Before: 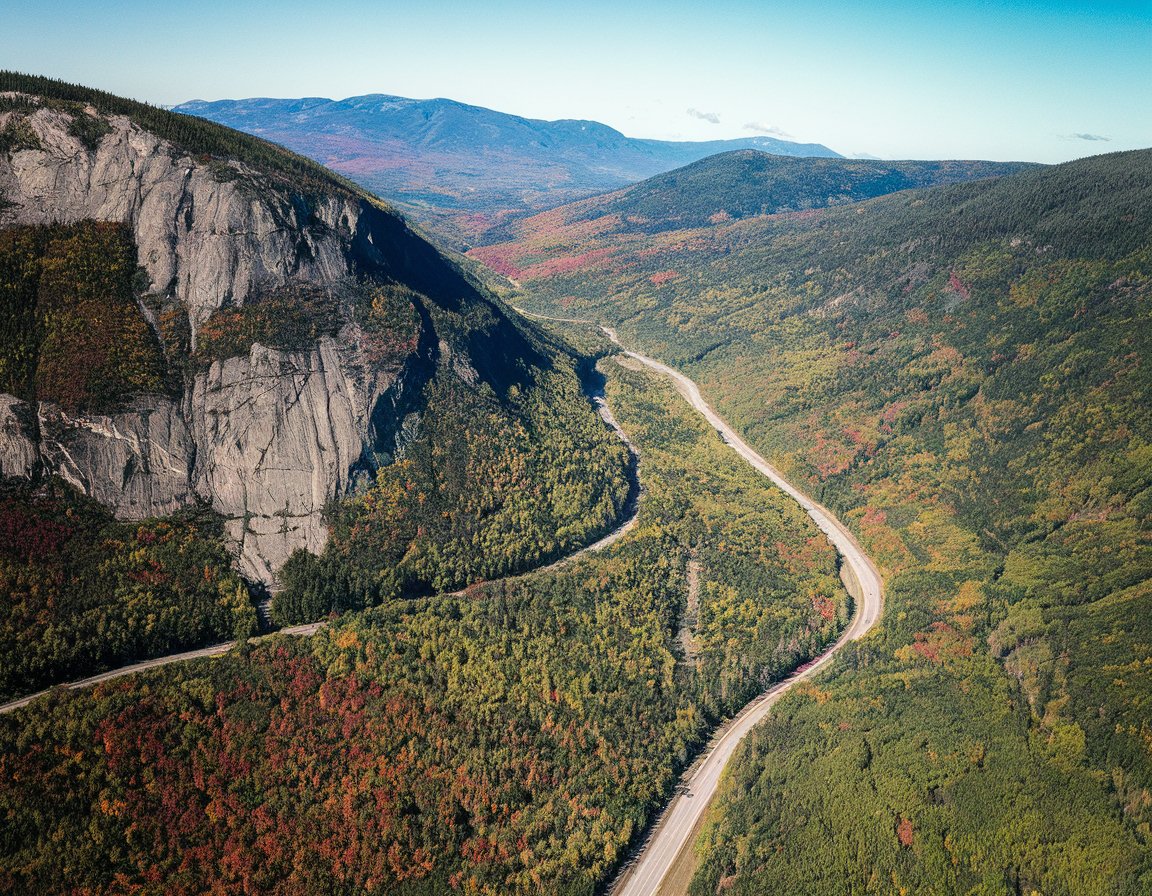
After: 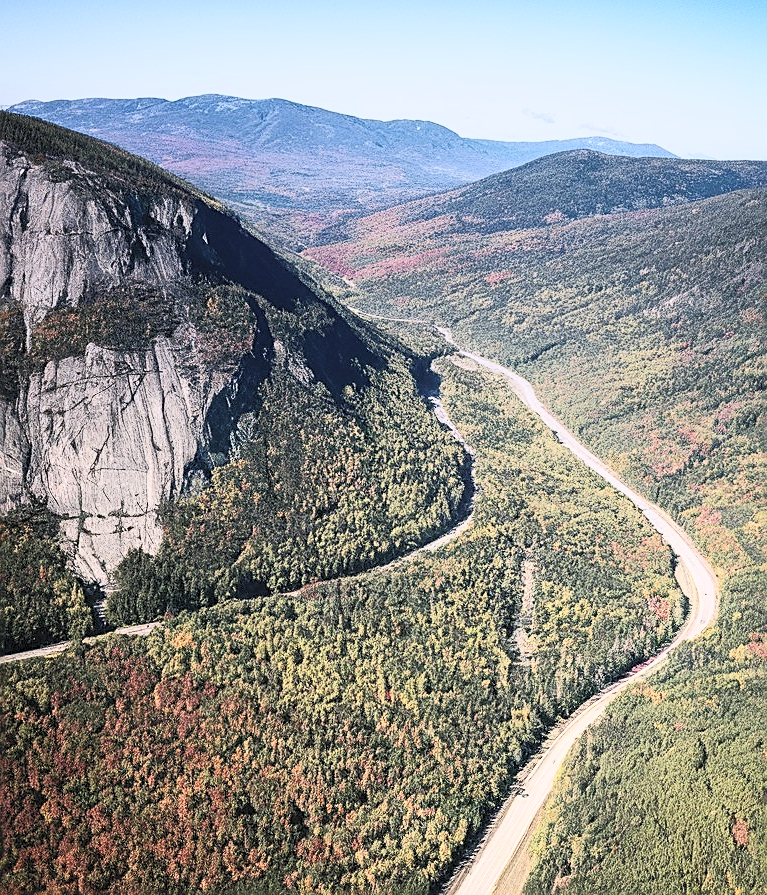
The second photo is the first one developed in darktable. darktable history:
contrast brightness saturation: contrast 0.43, brightness 0.56, saturation -0.19
graduated density: hue 238.83°, saturation 50%
crop and rotate: left 14.385%, right 18.948%
sharpen: on, module defaults
